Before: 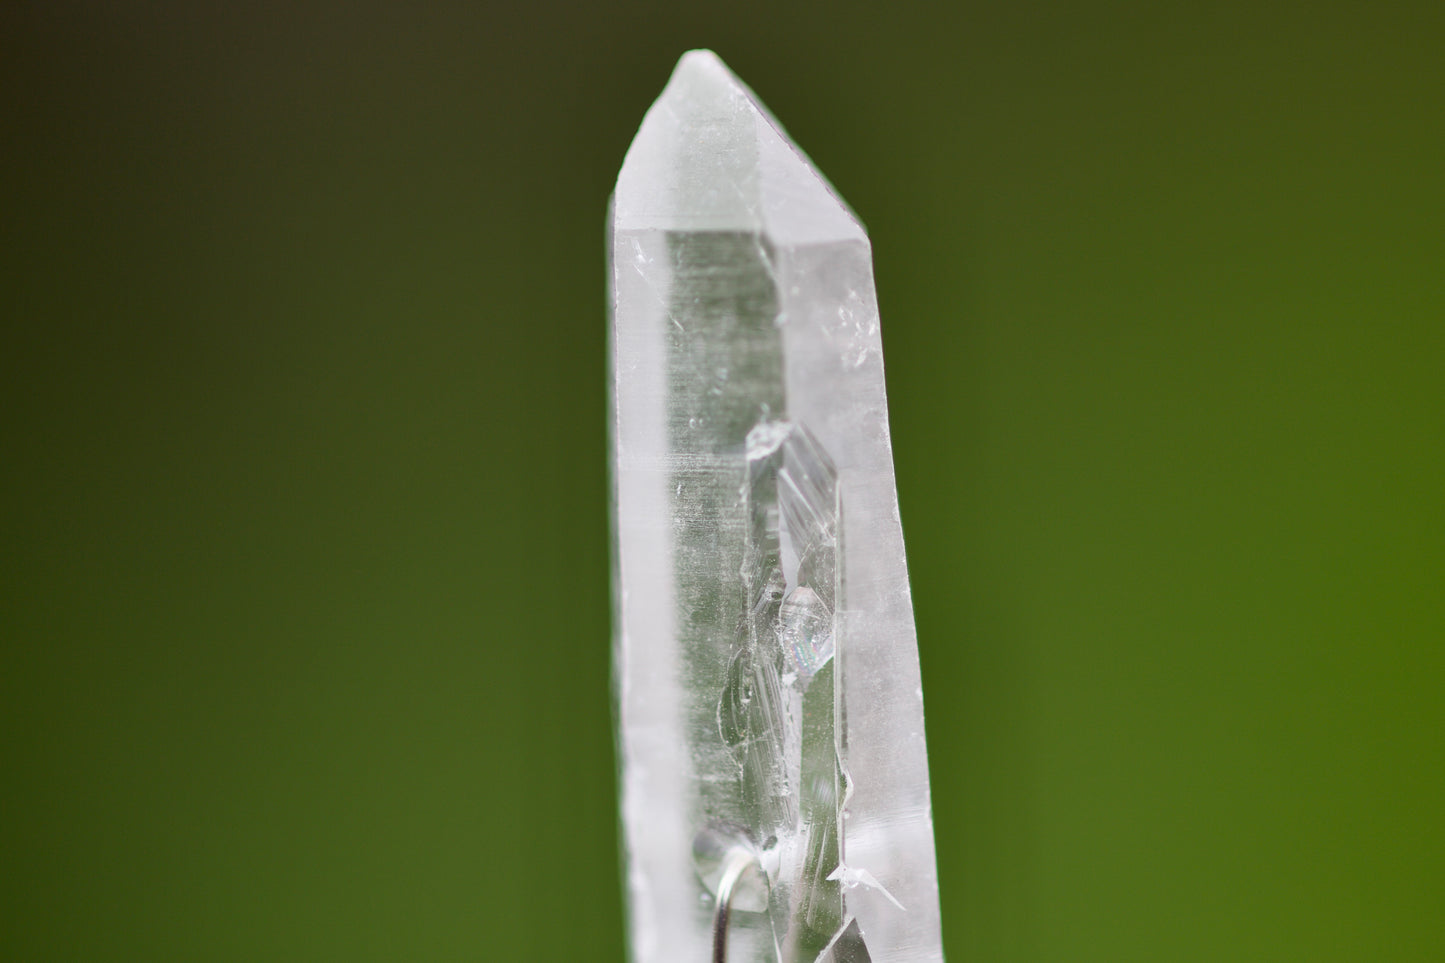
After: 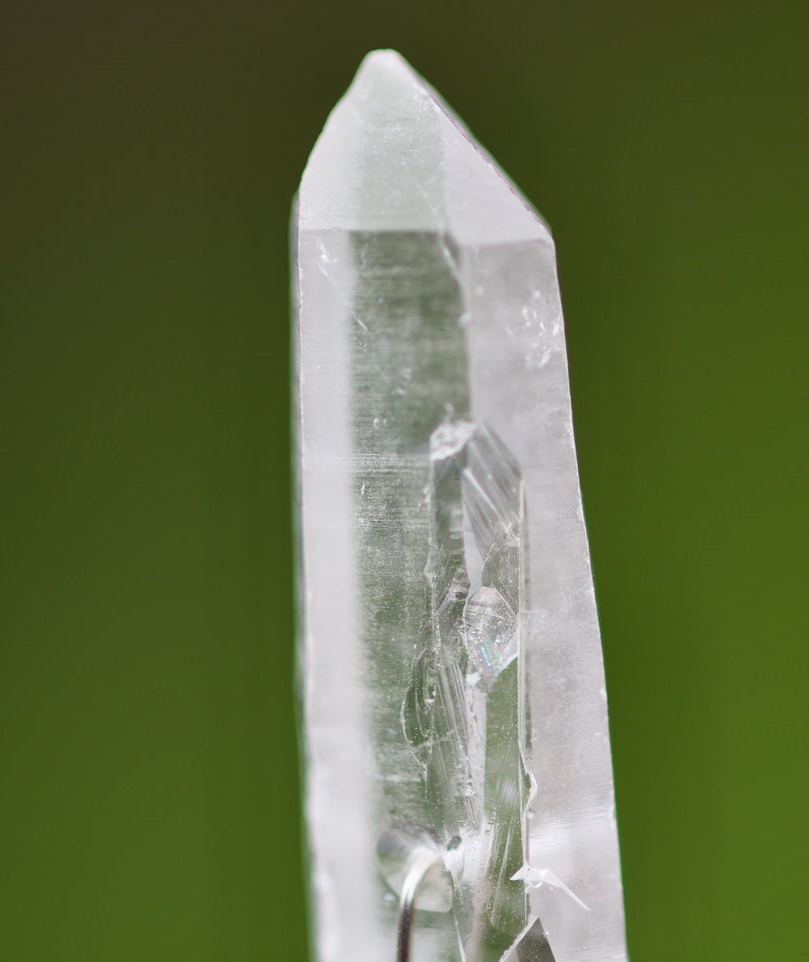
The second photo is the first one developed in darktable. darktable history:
crop: left 21.924%, right 22.052%, bottom 0.011%
contrast equalizer: y [[0.5 ×6], [0.5 ×6], [0.5, 0.5, 0.501, 0.545, 0.707, 0.863], [0 ×6], [0 ×6]]
